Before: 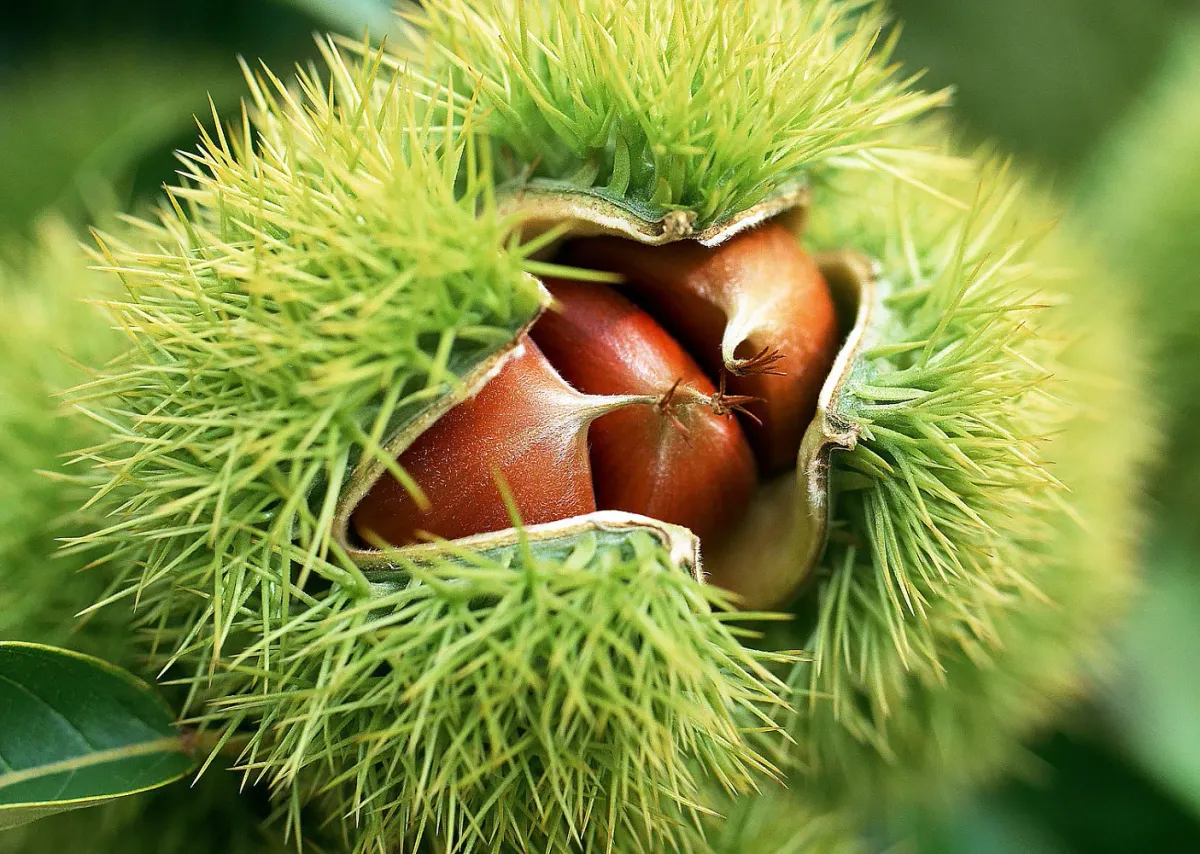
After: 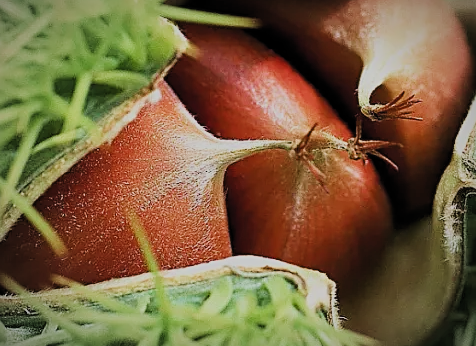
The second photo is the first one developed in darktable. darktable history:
sharpen: on, module defaults
crop: left 30.415%, top 29.909%, right 29.878%, bottom 29.537%
vignetting: fall-off radius 60.25%, automatic ratio true
filmic rgb: black relative exposure -7.14 EV, white relative exposure 5.36 EV, hardness 3.03, color science v5 (2021), contrast in shadows safe, contrast in highlights safe
